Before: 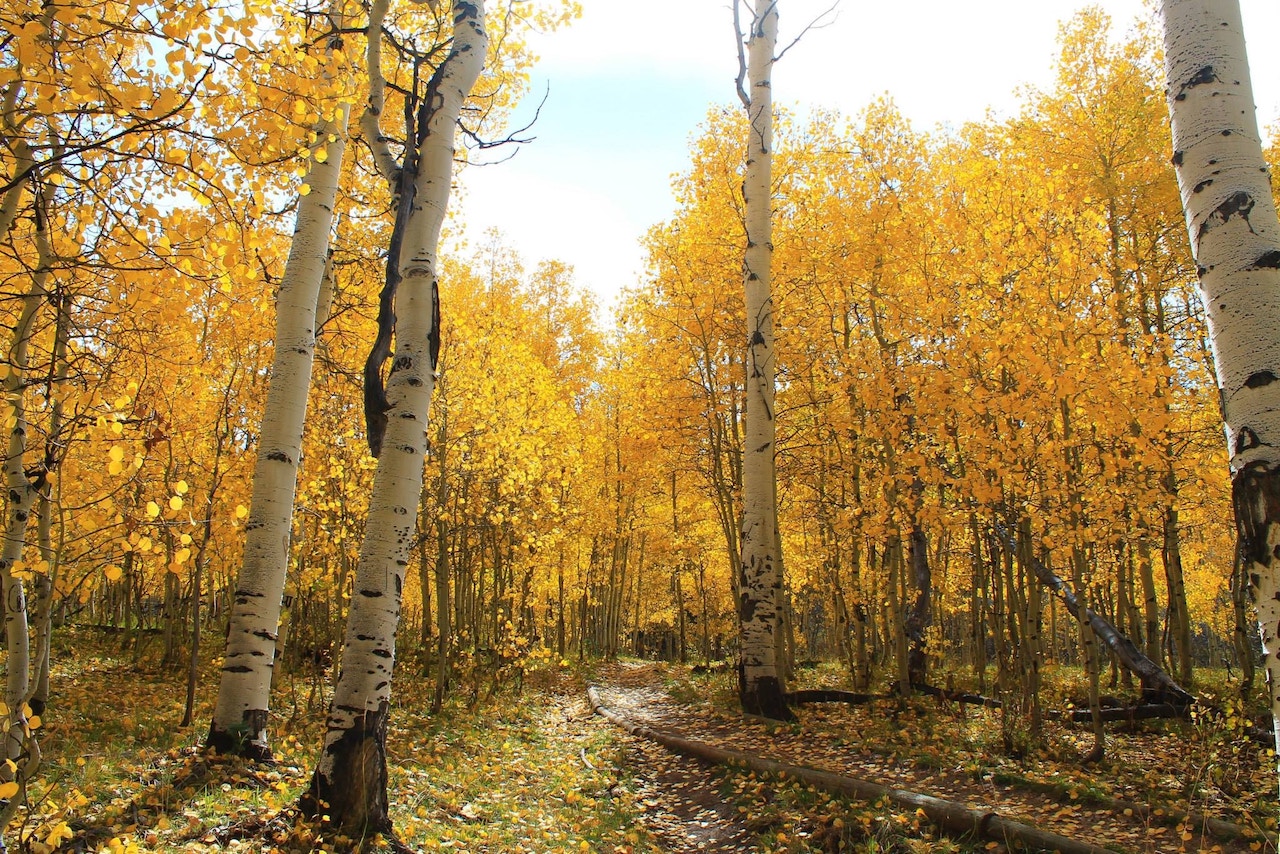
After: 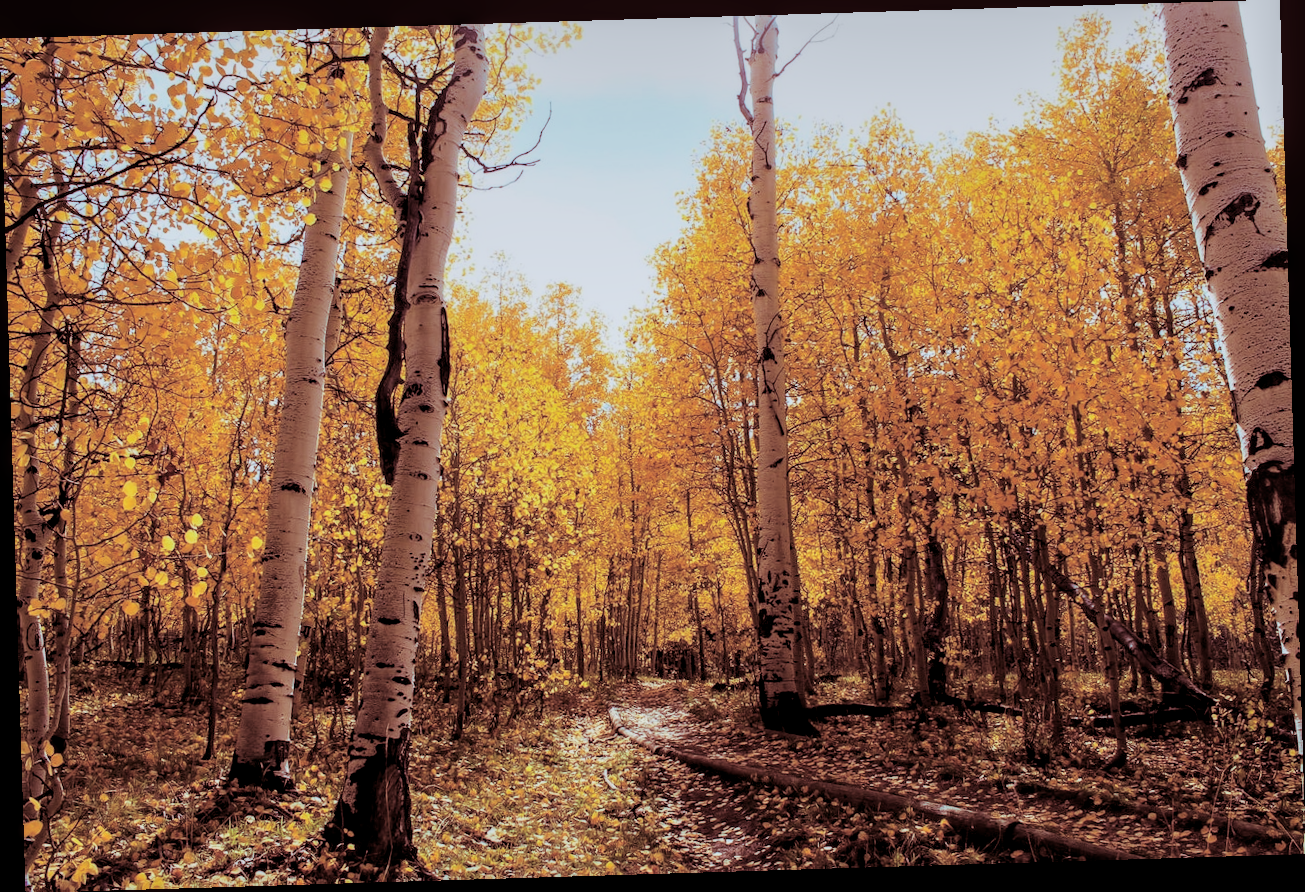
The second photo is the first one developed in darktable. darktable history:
rotate and perspective: rotation -1.75°, automatic cropping off
filmic rgb: black relative exposure -5 EV, hardness 2.88, contrast 1.2, highlights saturation mix -30%
color calibration: illuminant as shot in camera, x 0.358, y 0.373, temperature 4628.91 K
contrast brightness saturation: saturation 0.1
local contrast: on, module defaults
split-toning: highlights › hue 187.2°, highlights › saturation 0.83, balance -68.05, compress 56.43%
color balance: lift [1.004, 1.002, 1.002, 0.998], gamma [1, 1.007, 1.002, 0.993], gain [1, 0.977, 1.013, 1.023], contrast -3.64%
